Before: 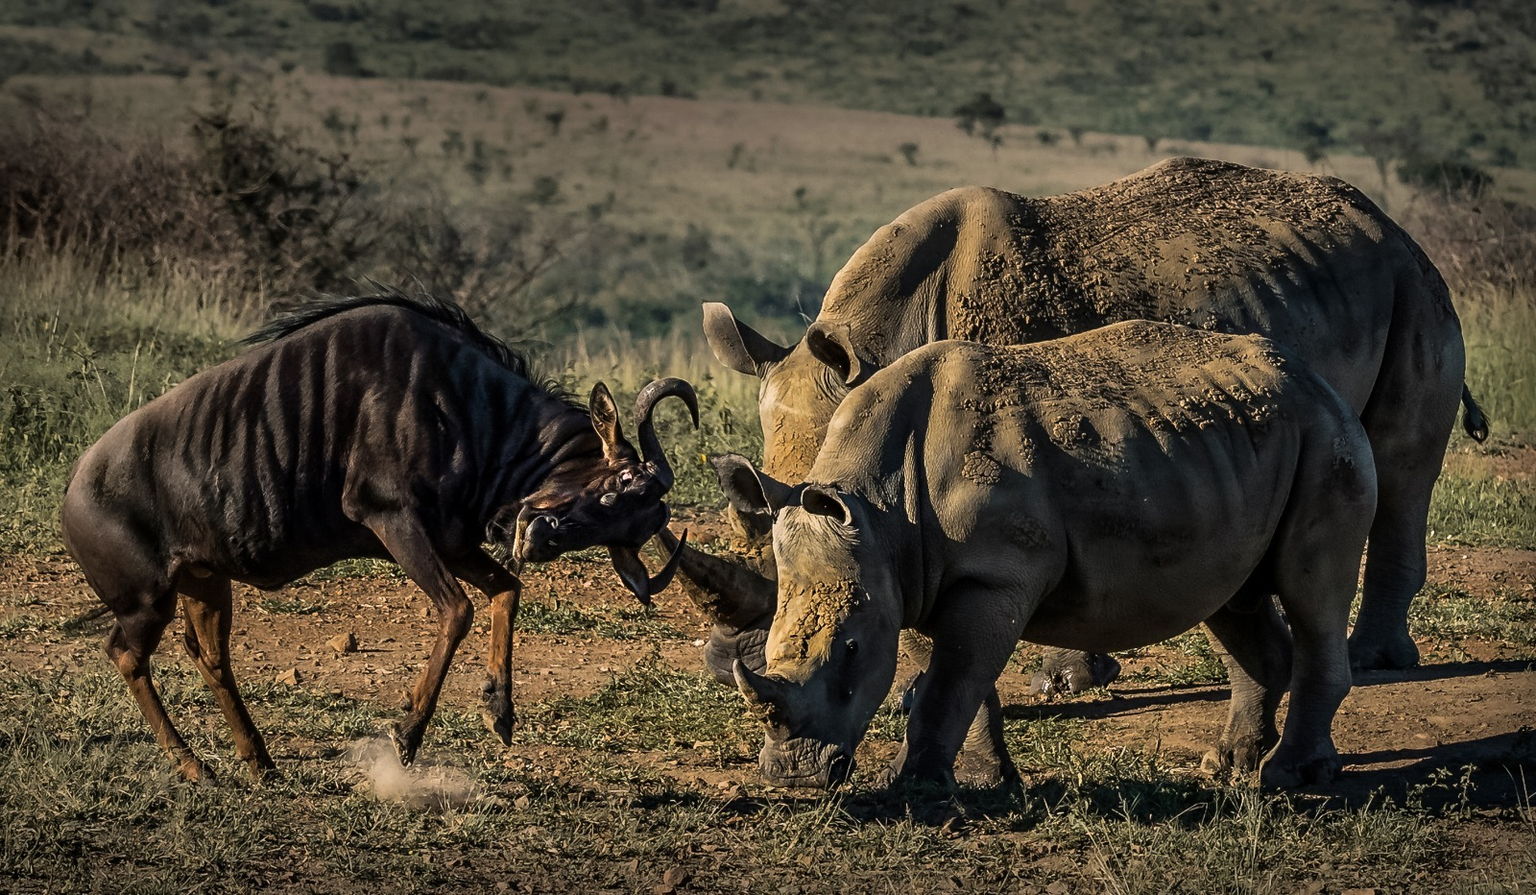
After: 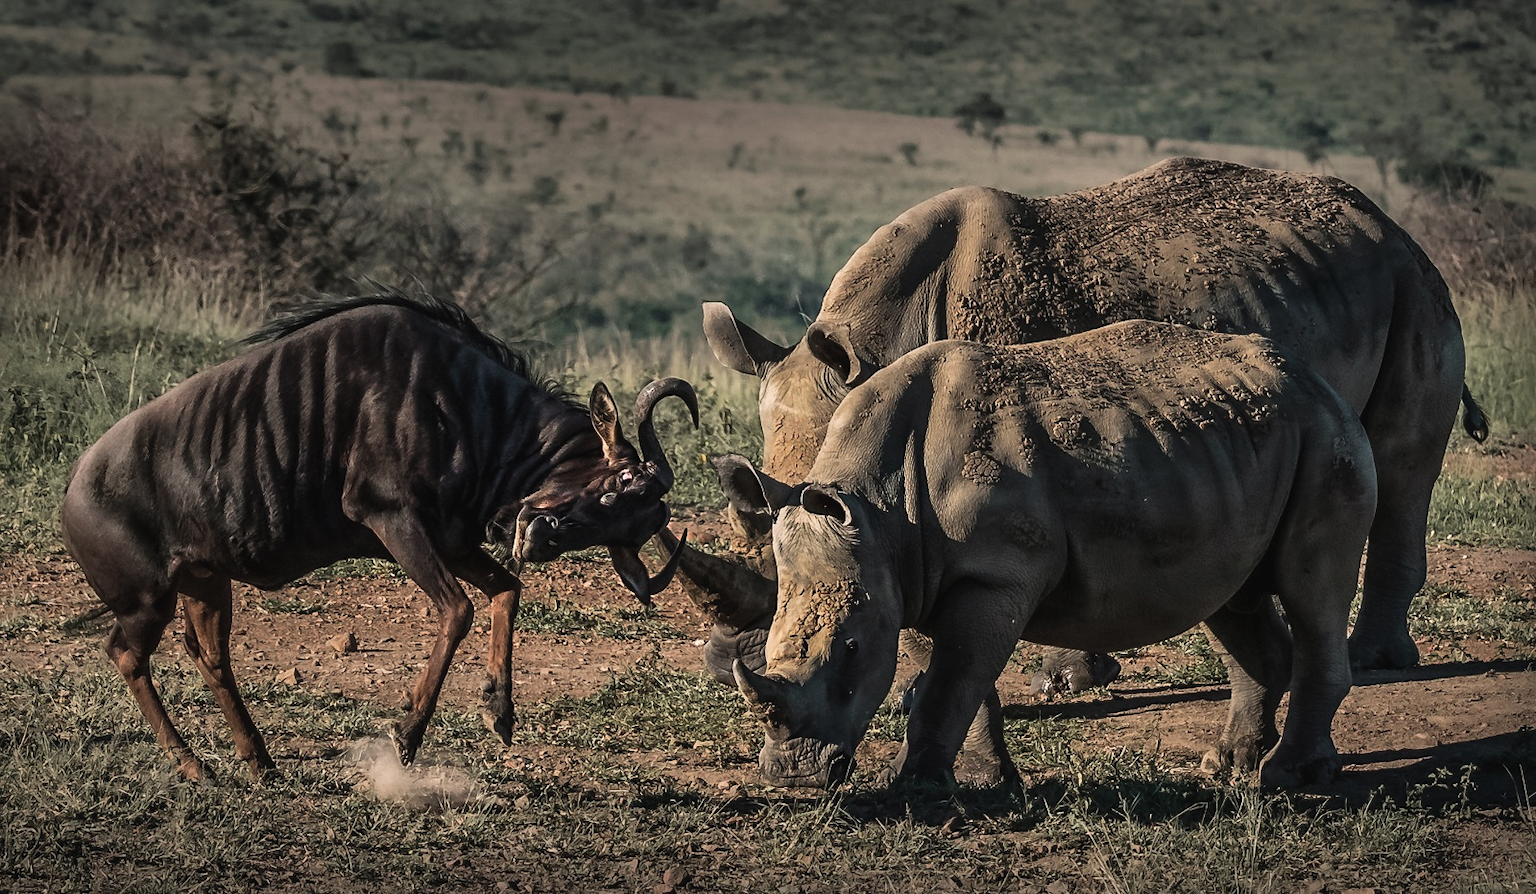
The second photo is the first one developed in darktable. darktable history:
exposure: black level correction -0.003, exposure 0.04 EV, compensate highlight preservation false
color contrast: blue-yellow contrast 0.7
